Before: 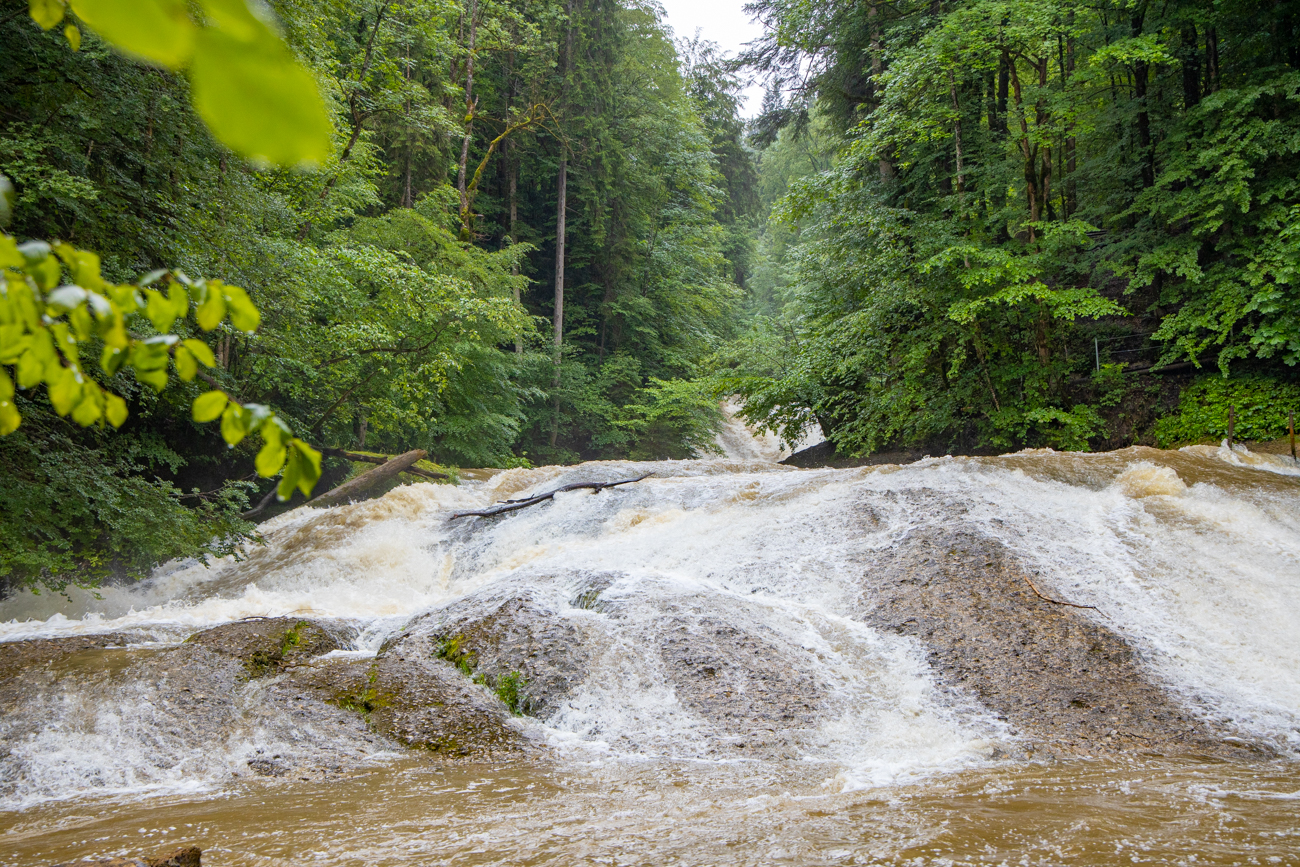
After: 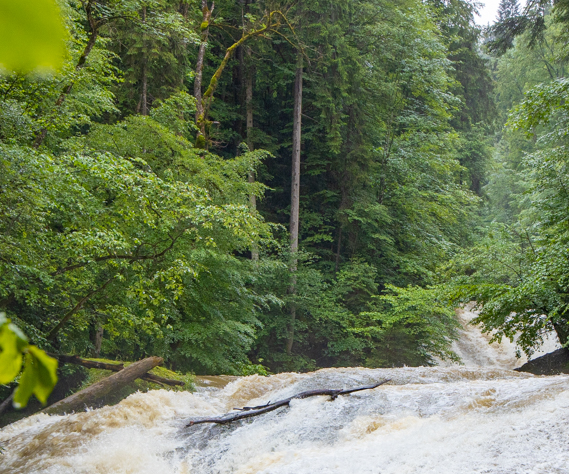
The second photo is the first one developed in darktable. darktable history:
crop: left 20.318%, top 10.761%, right 35.85%, bottom 34.544%
